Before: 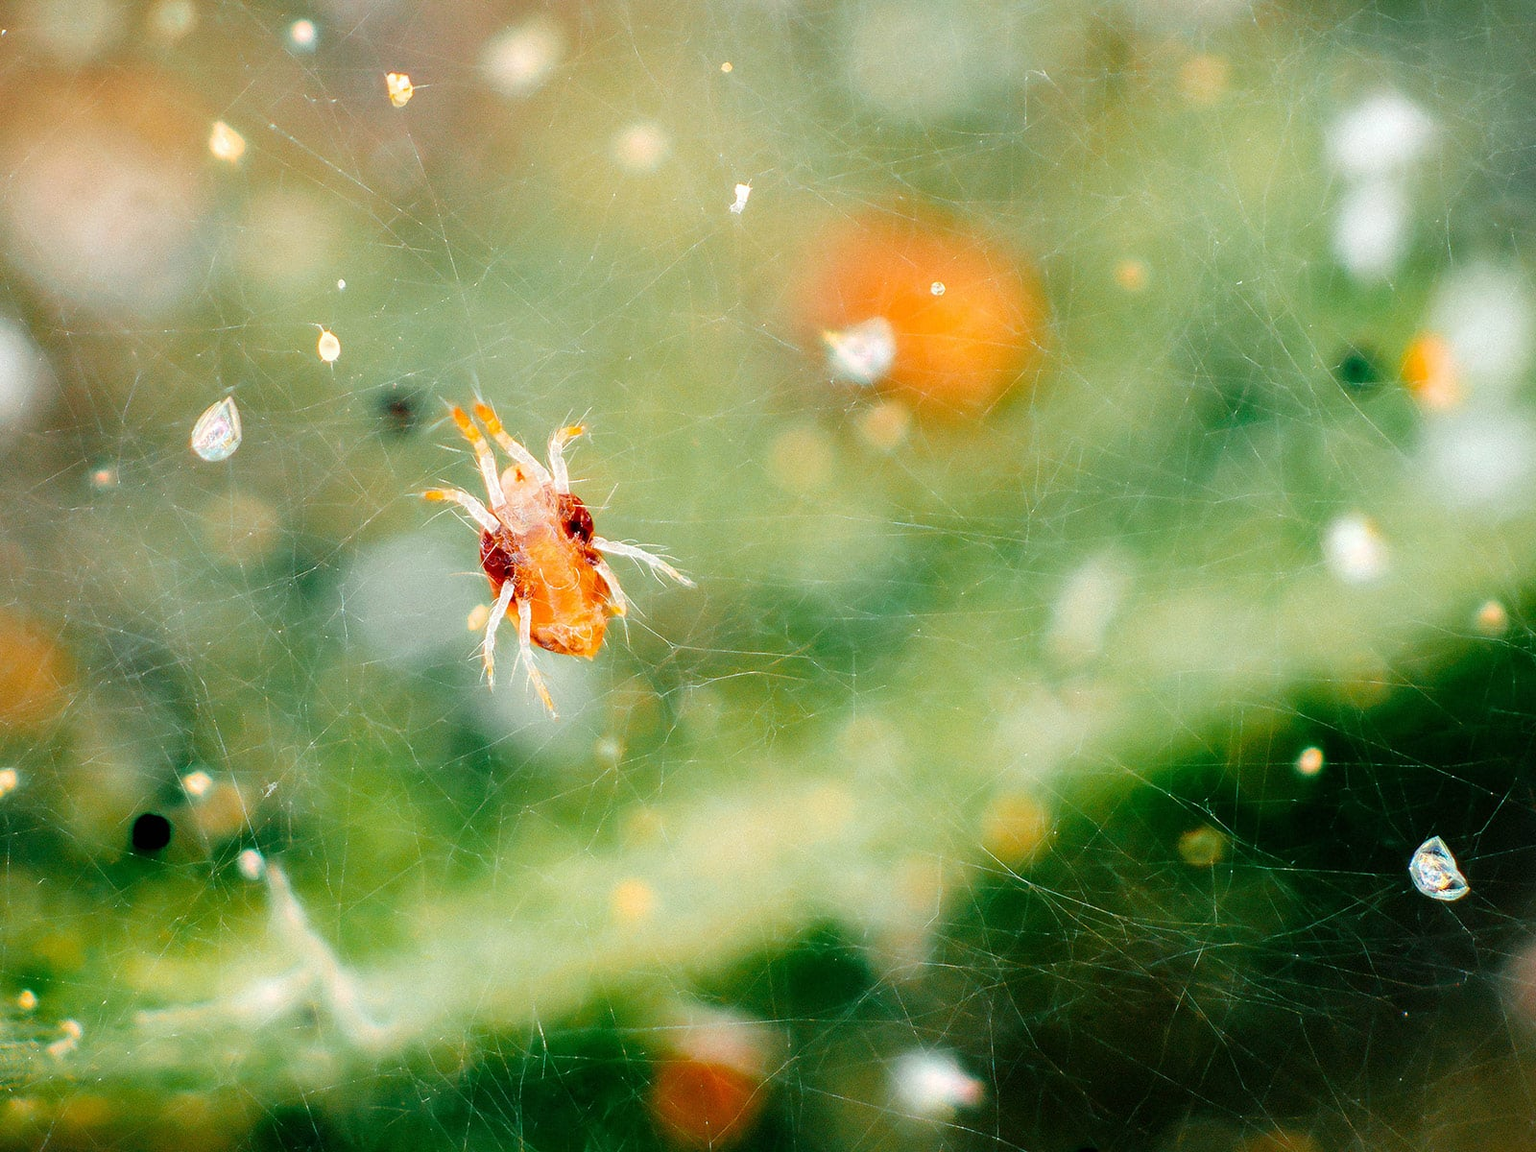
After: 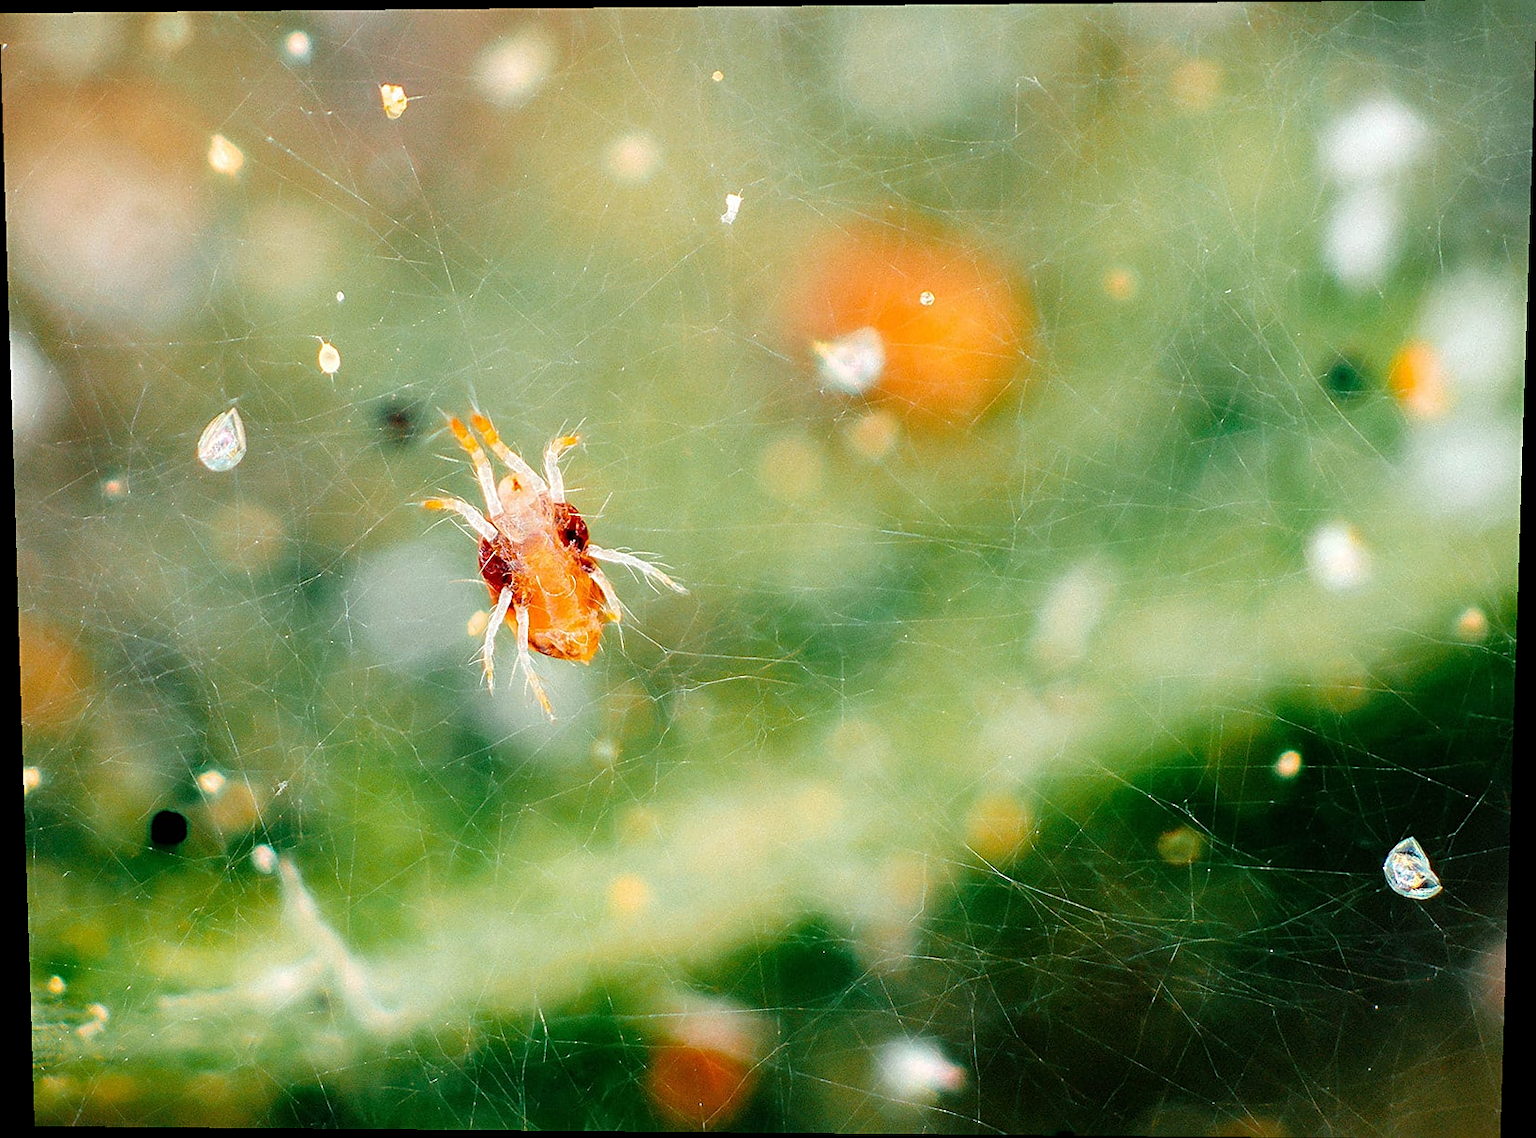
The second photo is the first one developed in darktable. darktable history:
rotate and perspective: lens shift (vertical) 0.048, lens shift (horizontal) -0.024, automatic cropping off
sharpen: on, module defaults
